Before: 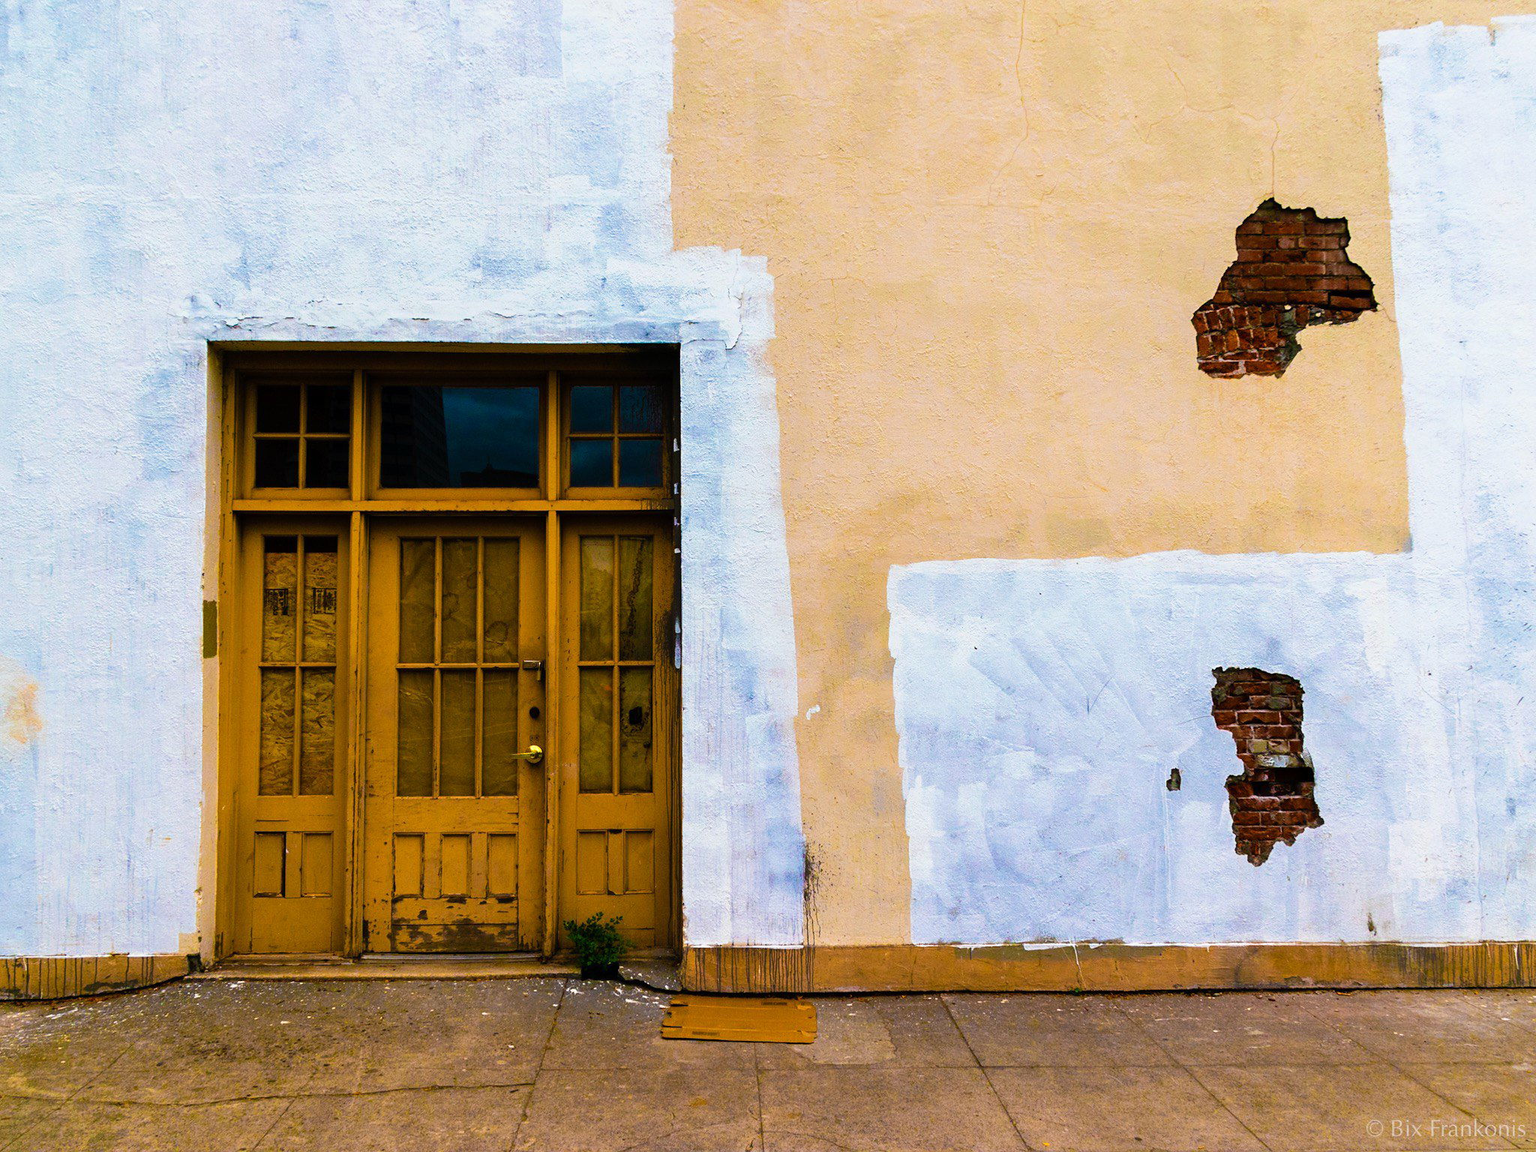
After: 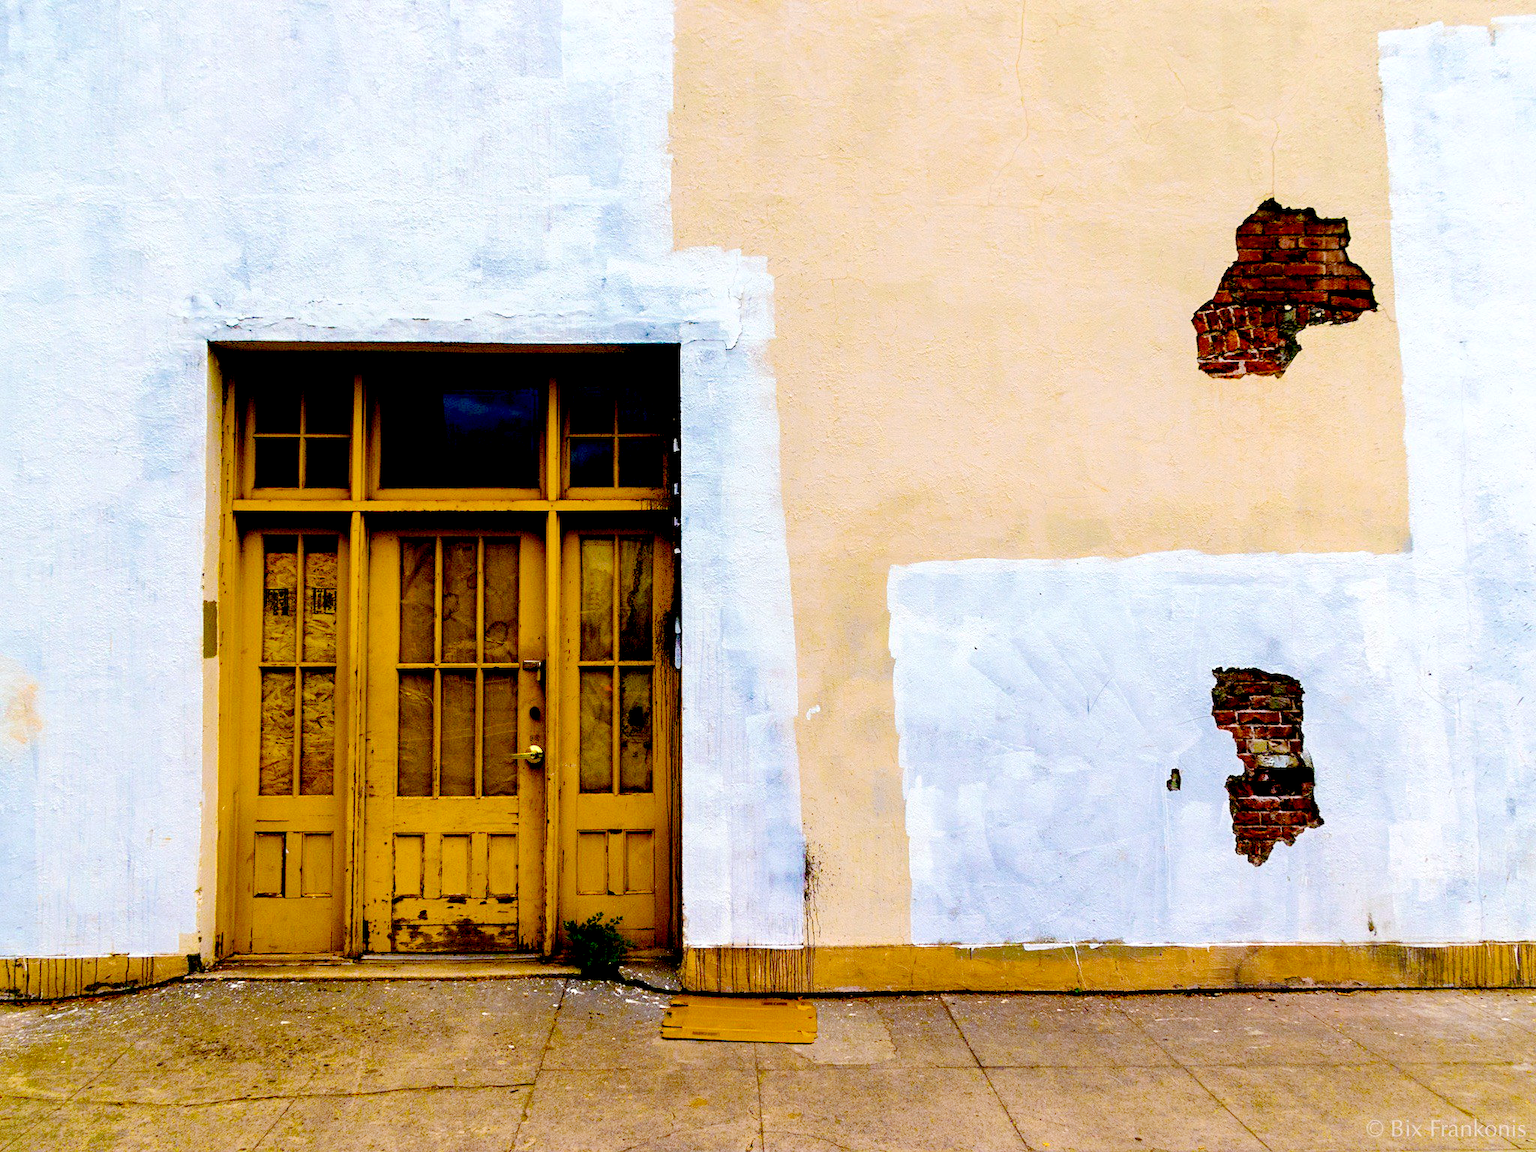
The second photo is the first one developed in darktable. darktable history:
exposure: black level correction 0.024, exposure 0.184 EV, compensate highlight preservation false
base curve: curves: ch0 [(0, 0) (0.158, 0.273) (0.879, 0.895) (1, 1)], preserve colors none
